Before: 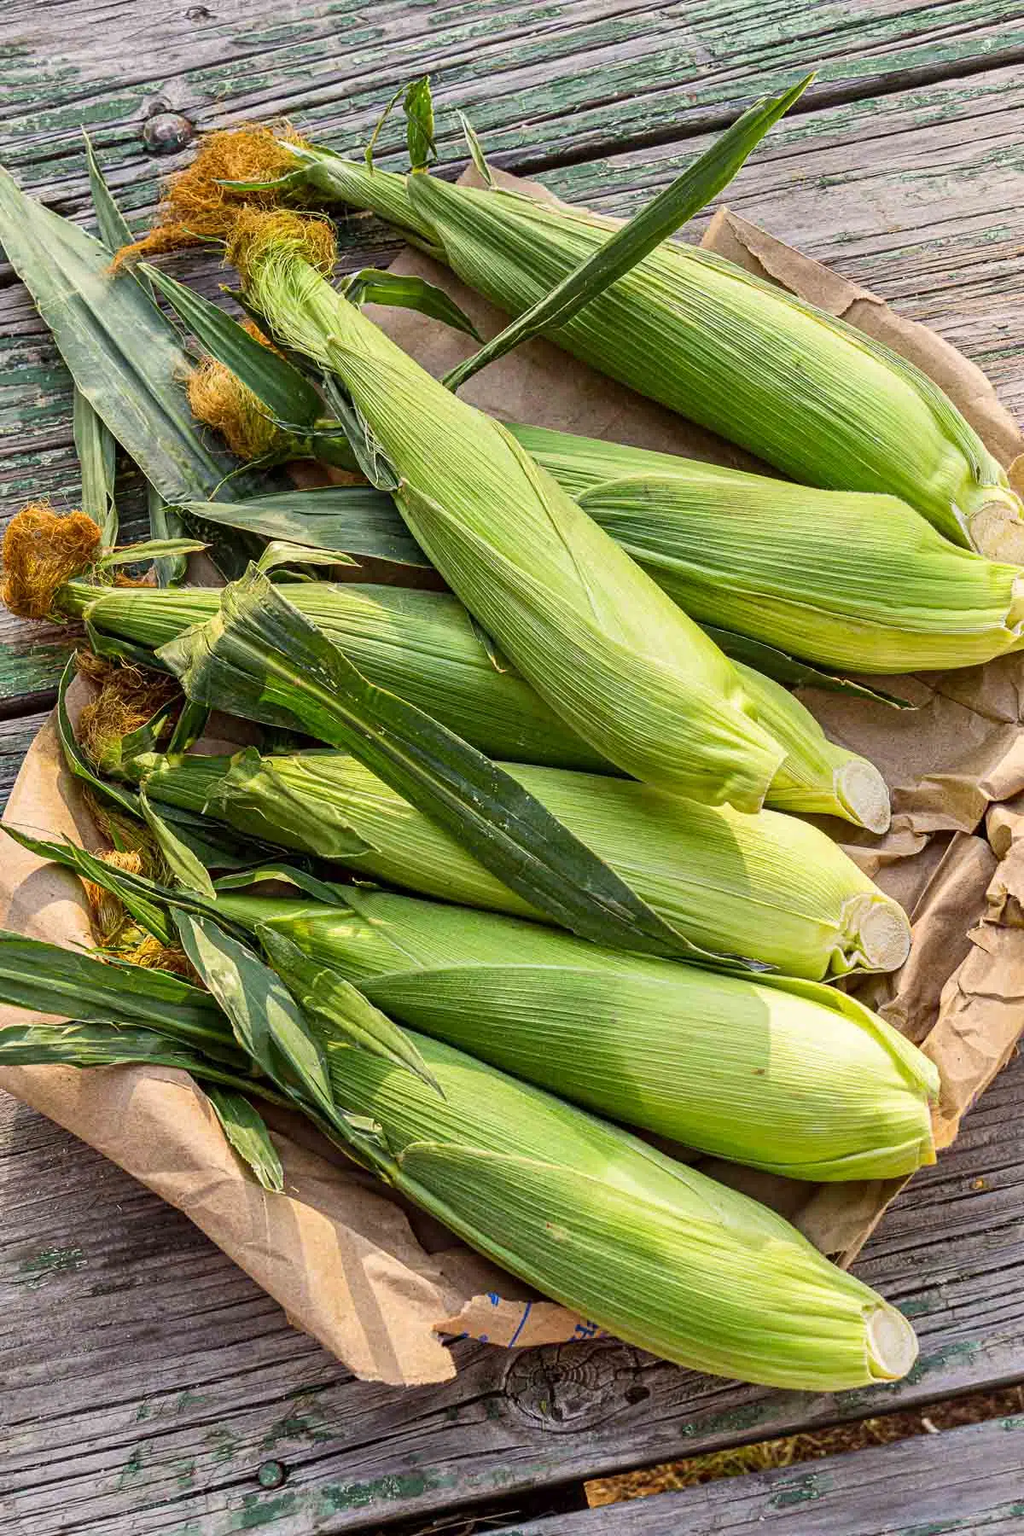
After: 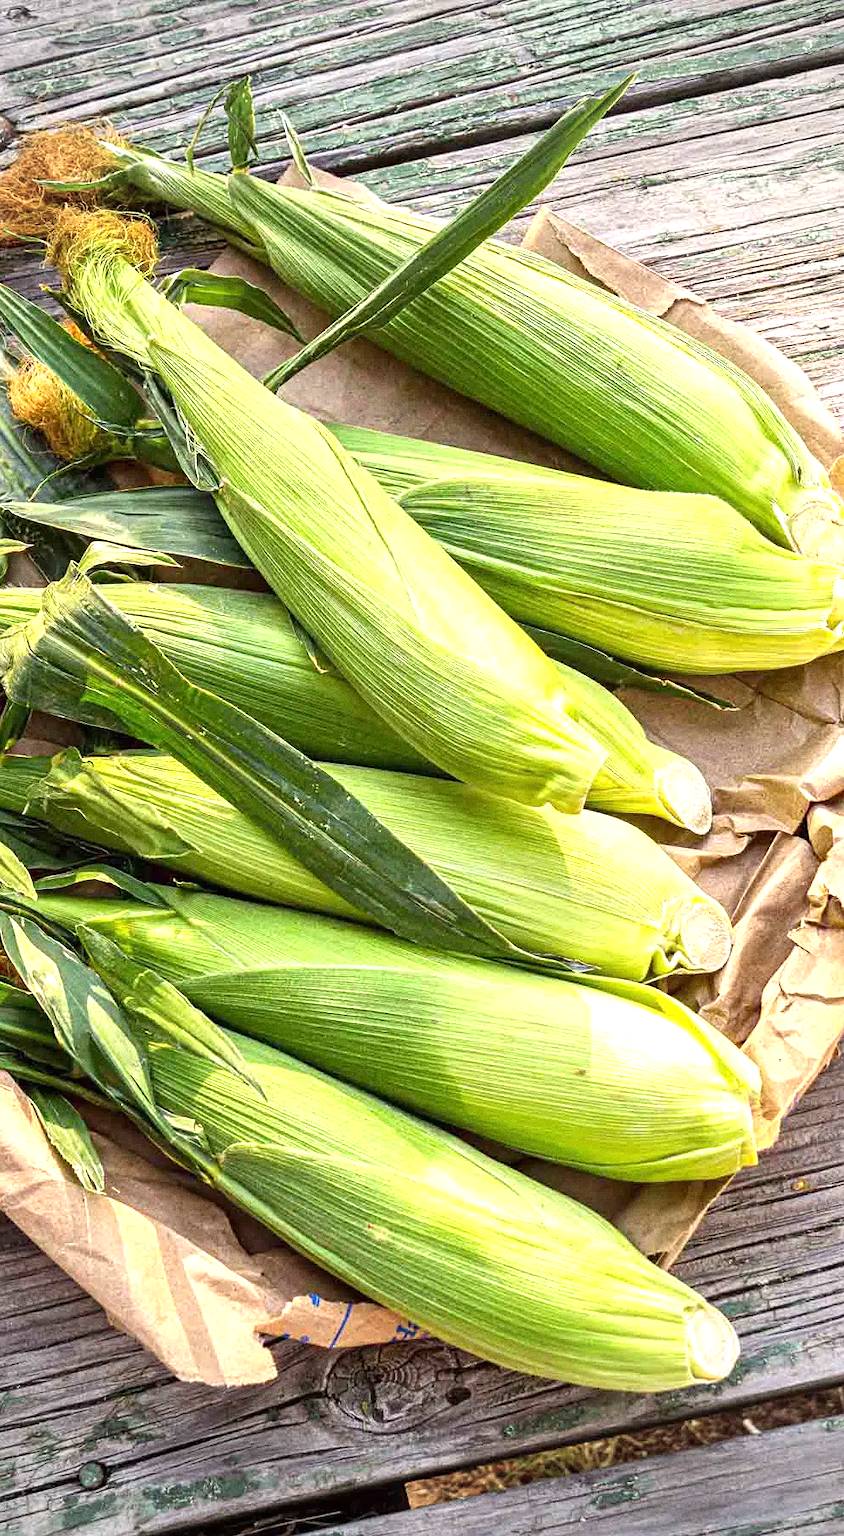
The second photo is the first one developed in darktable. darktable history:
grain: coarseness 0.47 ISO
vignetting: width/height ratio 1.094
exposure: black level correction 0, exposure 0.9 EV, compensate highlight preservation false
crop: left 17.582%, bottom 0.031%
